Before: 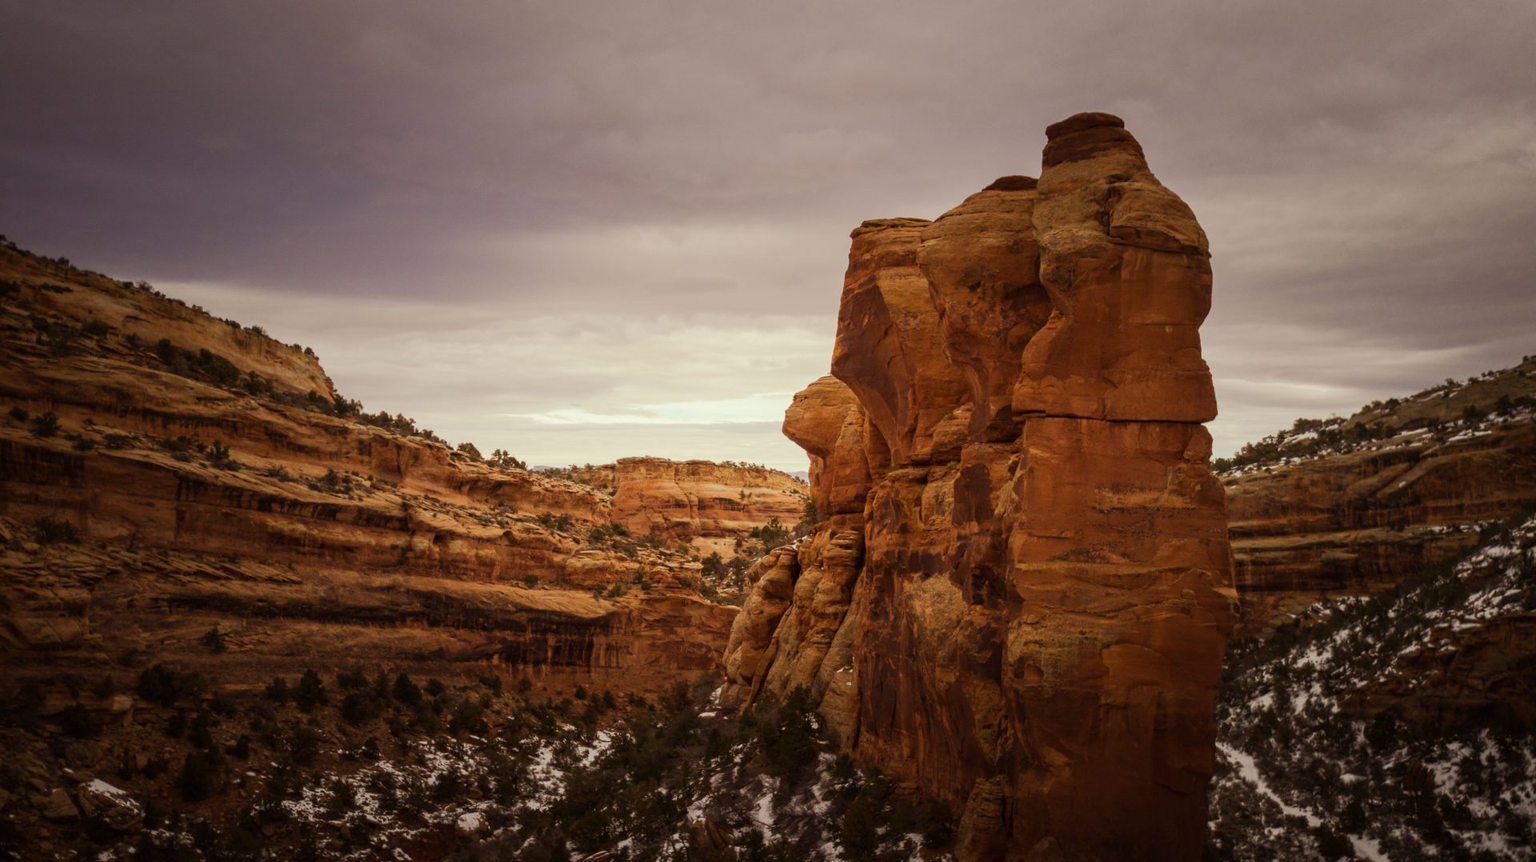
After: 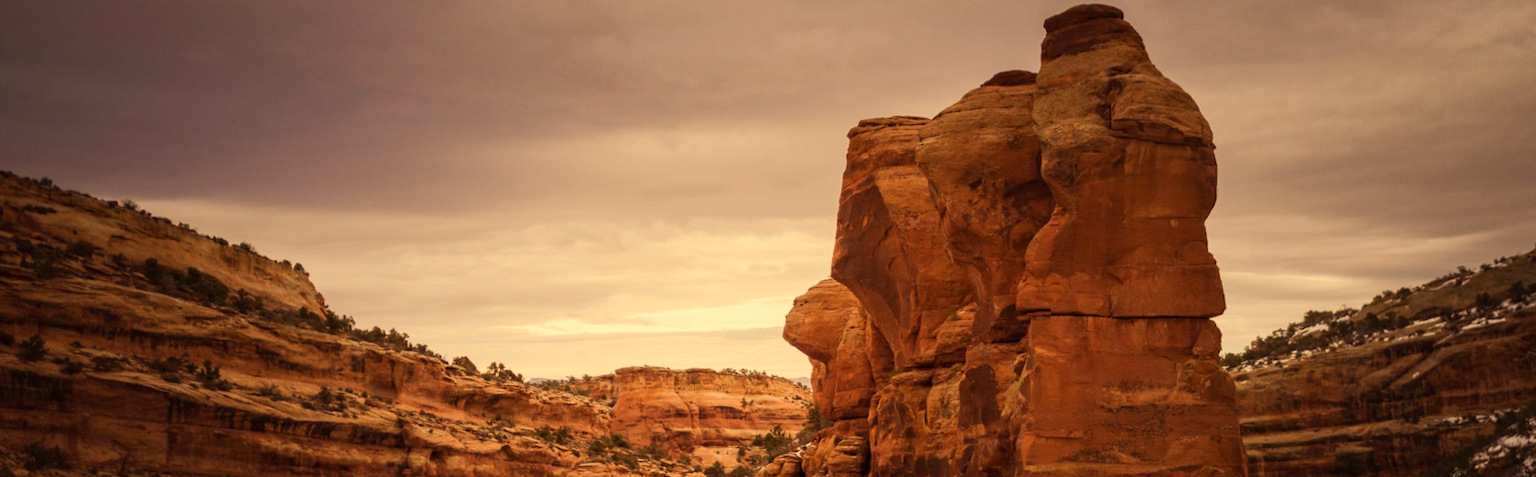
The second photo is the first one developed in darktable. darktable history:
white balance: red 1.138, green 0.996, blue 0.812
crop and rotate: top 10.605%, bottom 33.274%
rotate and perspective: rotation -1.42°, crop left 0.016, crop right 0.984, crop top 0.035, crop bottom 0.965
